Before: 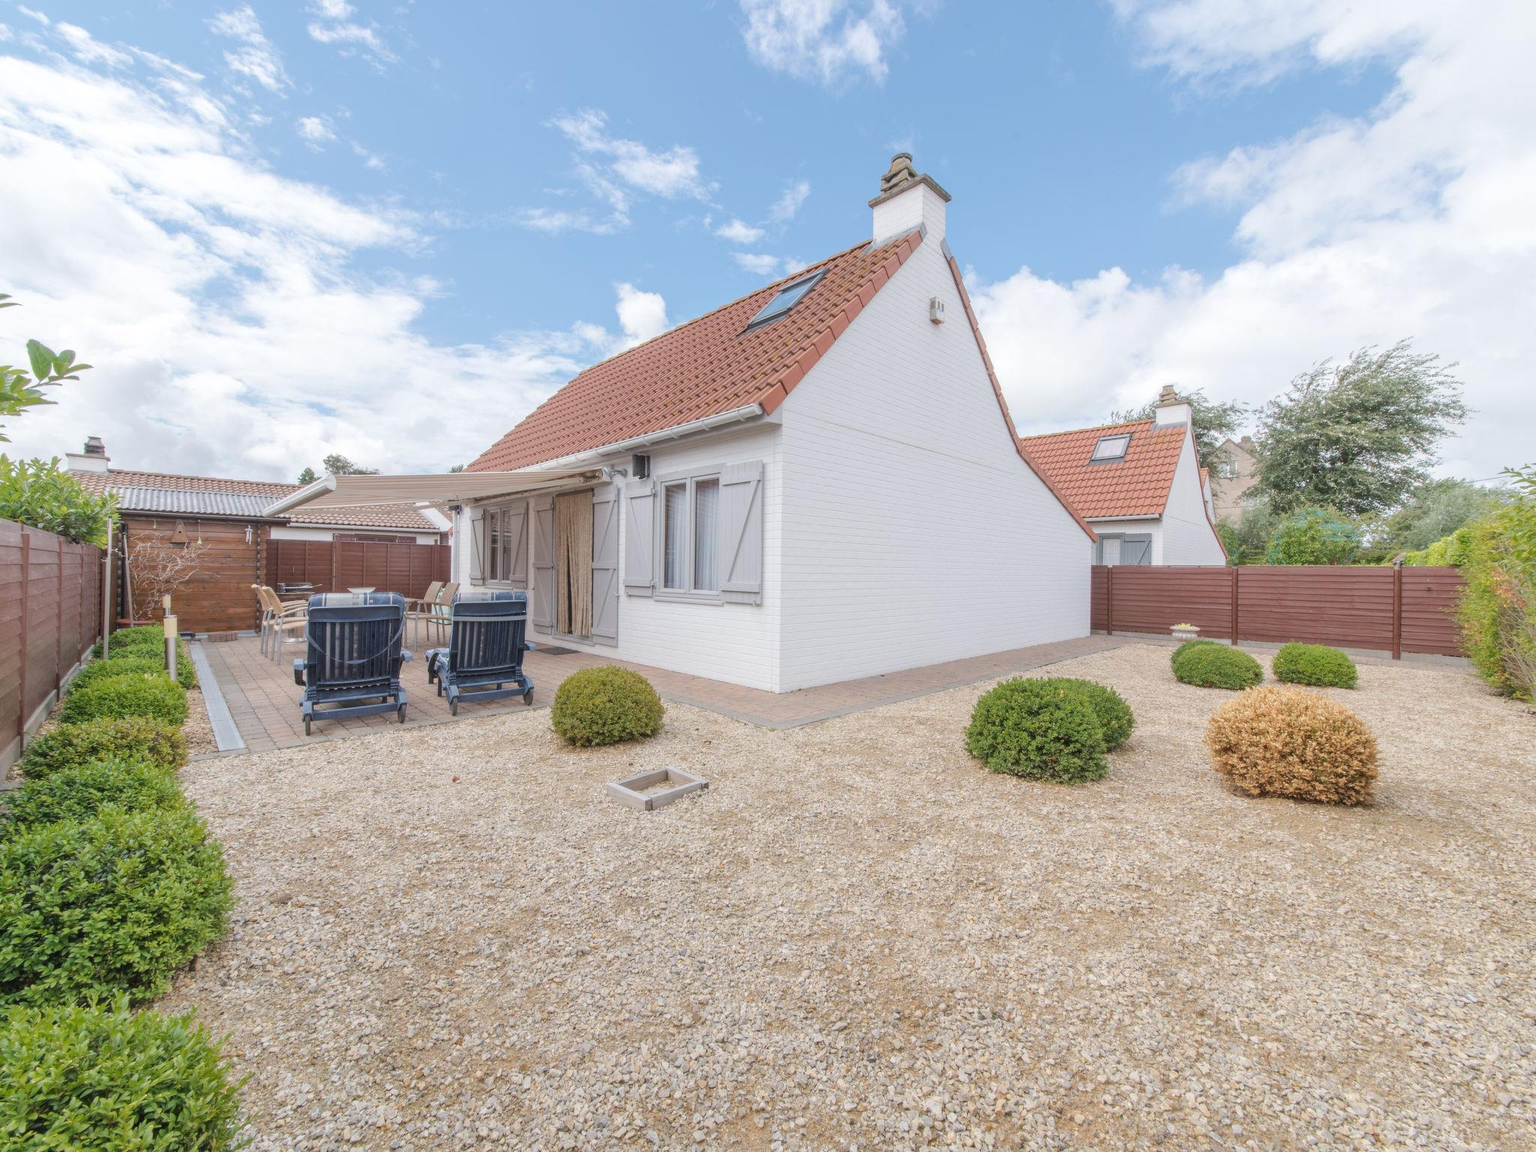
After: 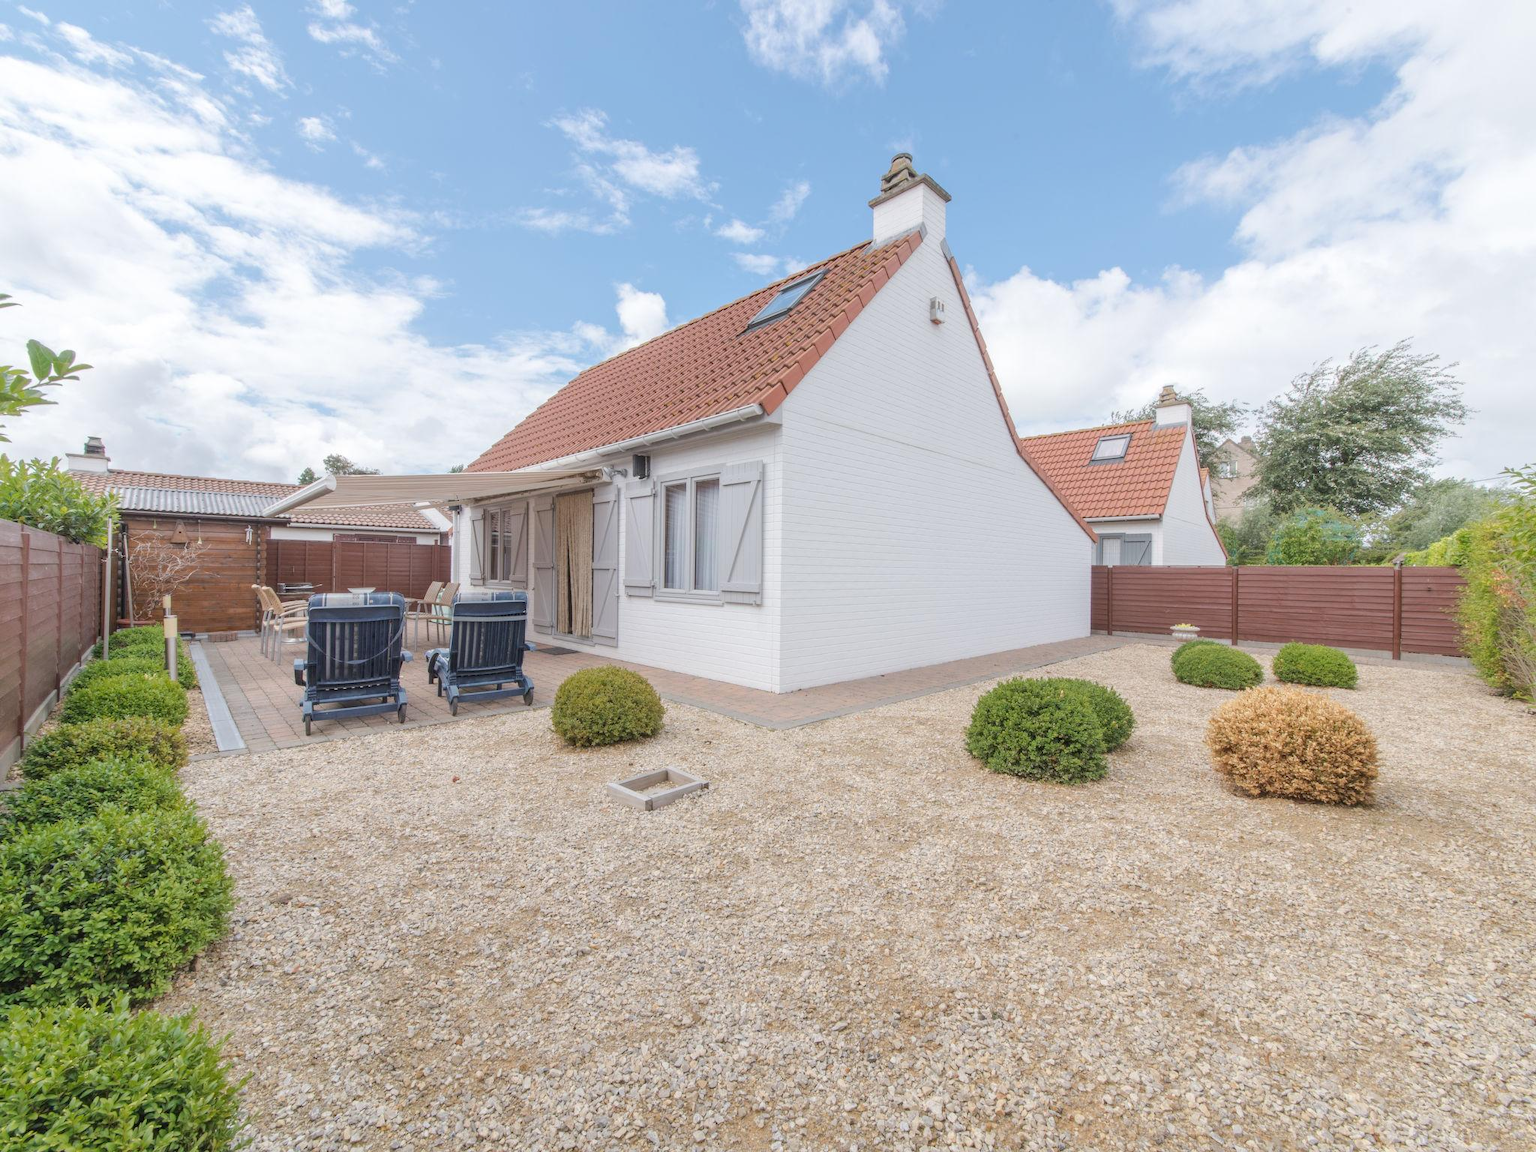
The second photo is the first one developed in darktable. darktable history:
color balance rgb: on, module defaults
tone equalizer: on, module defaults
